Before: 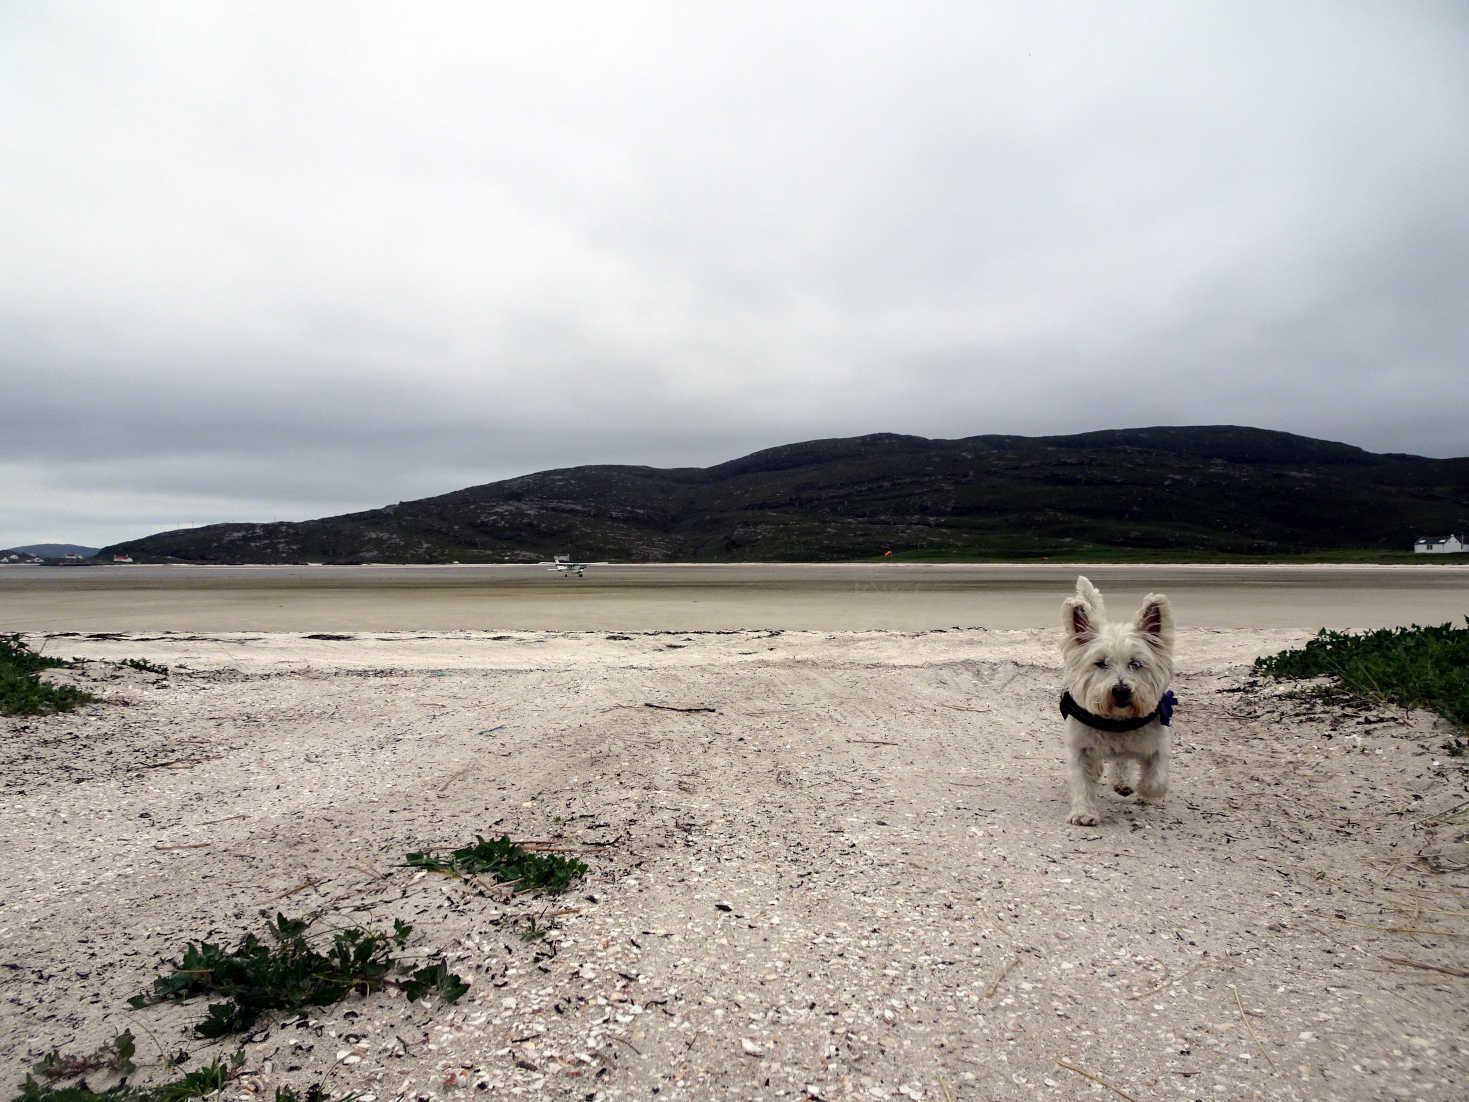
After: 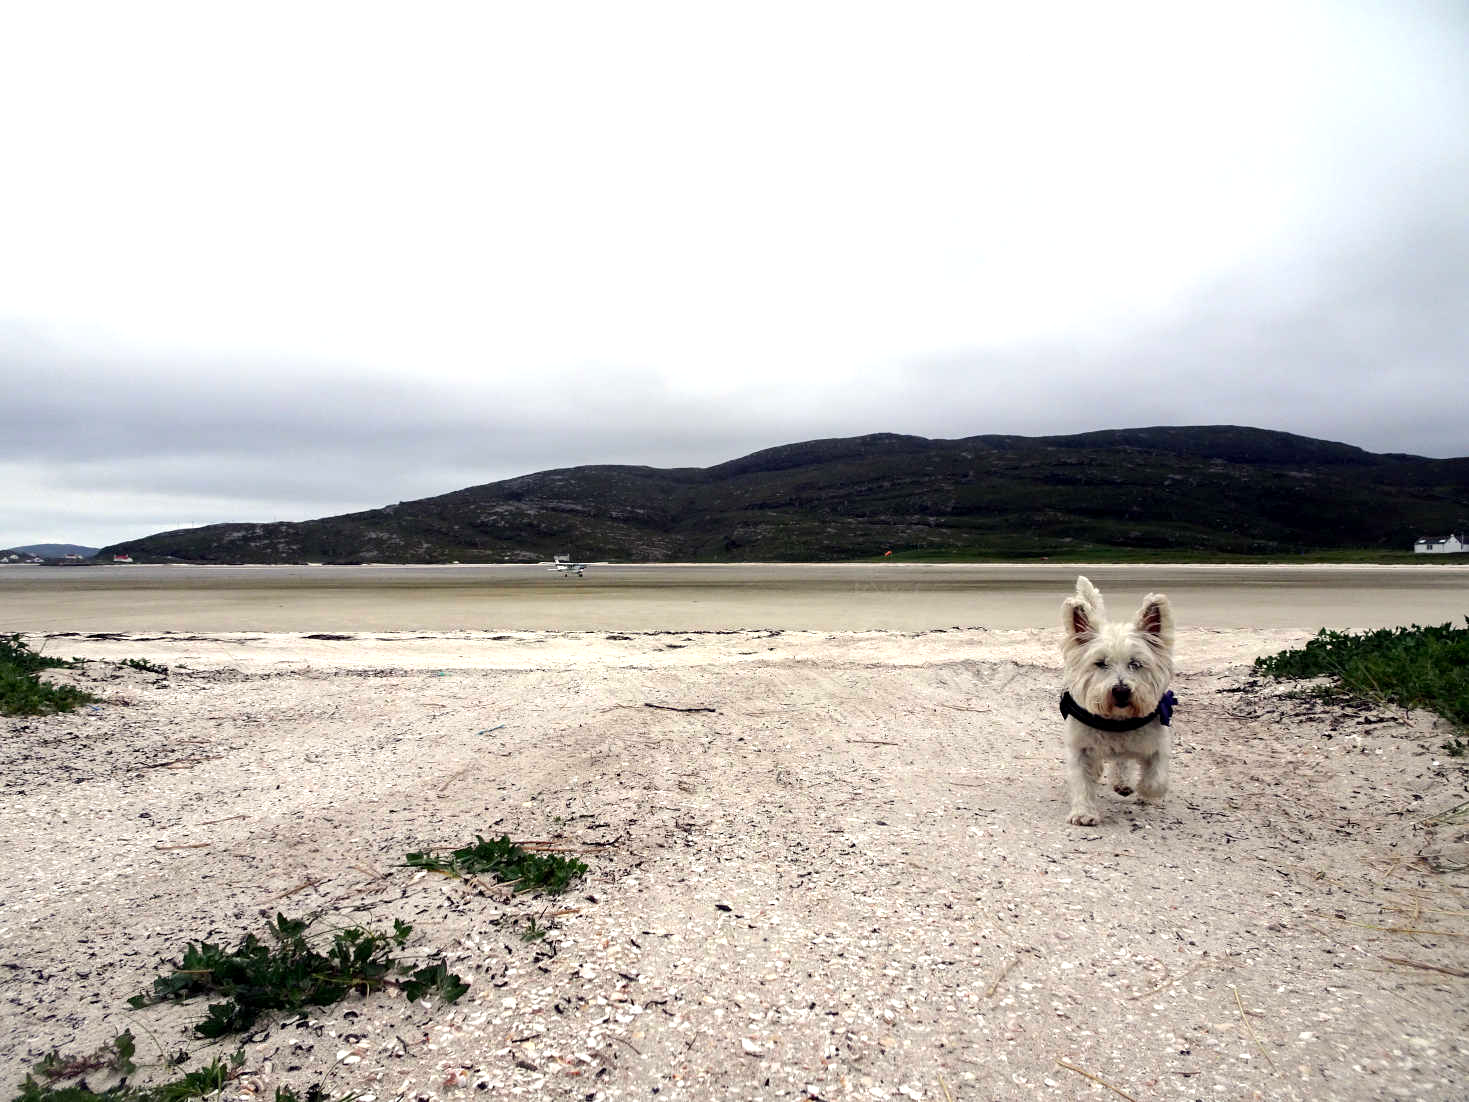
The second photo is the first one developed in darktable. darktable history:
exposure: black level correction 0.001, exposure 0.5 EV, compensate exposure bias true, compensate highlight preservation false
white balance: emerald 1
